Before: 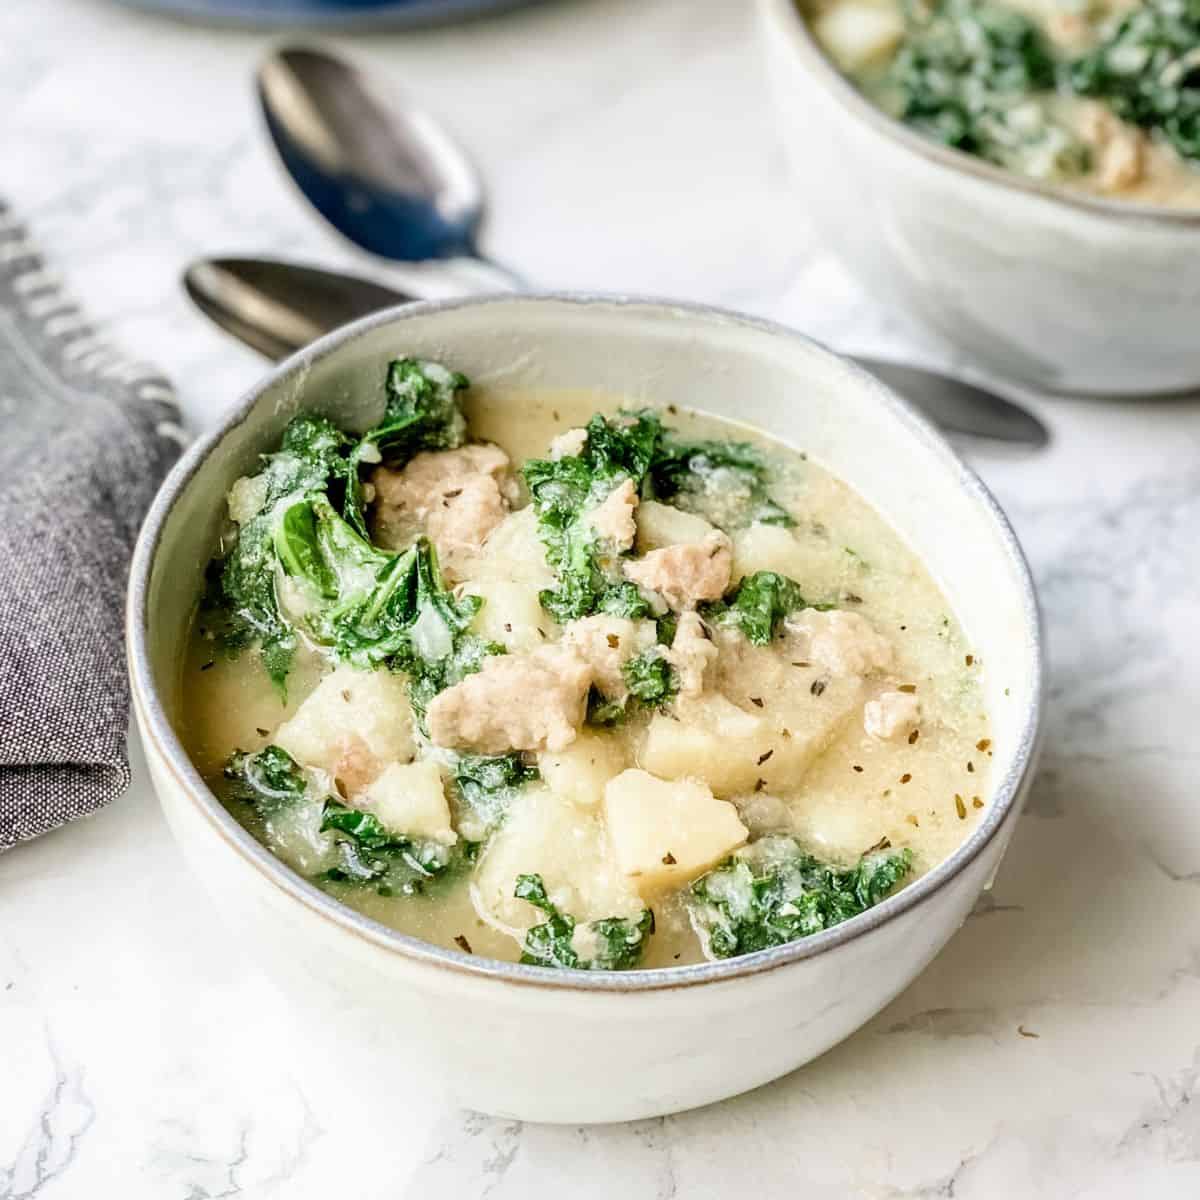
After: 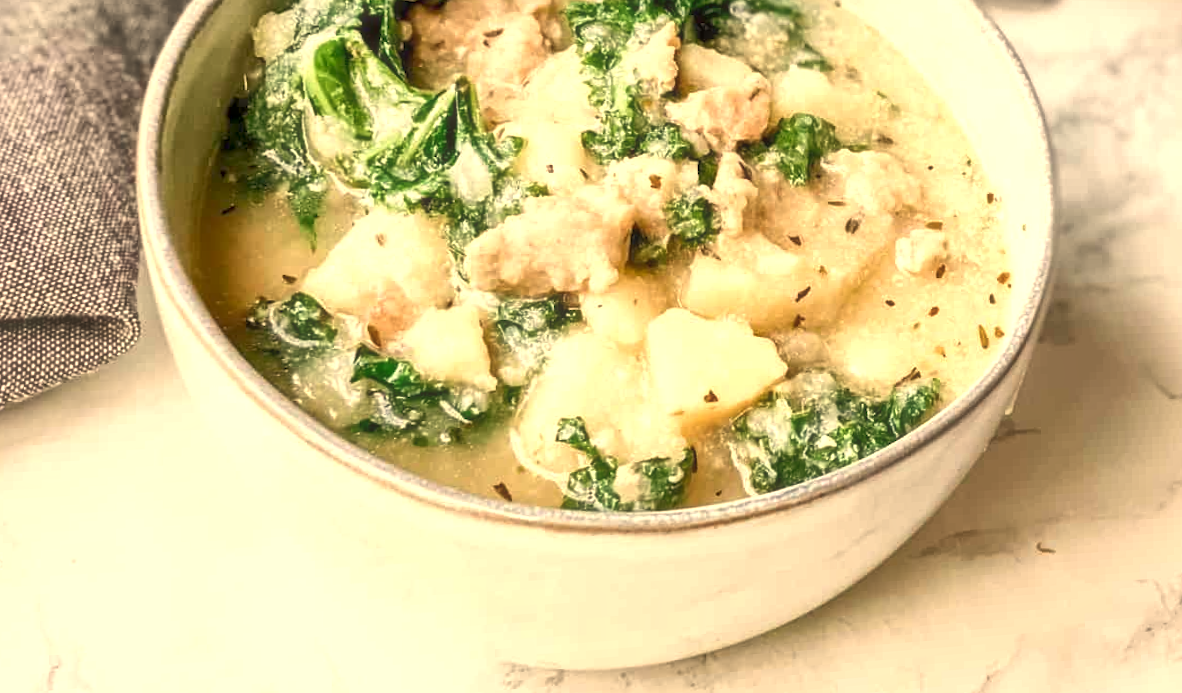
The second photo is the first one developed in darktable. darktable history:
crop and rotate: top 36.435%
local contrast: mode bilateral grid, contrast 20, coarseness 50, detail 144%, midtone range 0.2
white balance: red 1.138, green 0.996, blue 0.812
haze removal: strength -0.05
rgb curve: curves: ch0 [(0, 0) (0.072, 0.166) (0.217, 0.293) (0.414, 0.42) (1, 1)], compensate middle gray true, preserve colors basic power
exposure: exposure 0.207 EV, compensate highlight preservation false
rotate and perspective: rotation -0.013°, lens shift (vertical) -0.027, lens shift (horizontal) 0.178, crop left 0.016, crop right 0.989, crop top 0.082, crop bottom 0.918
